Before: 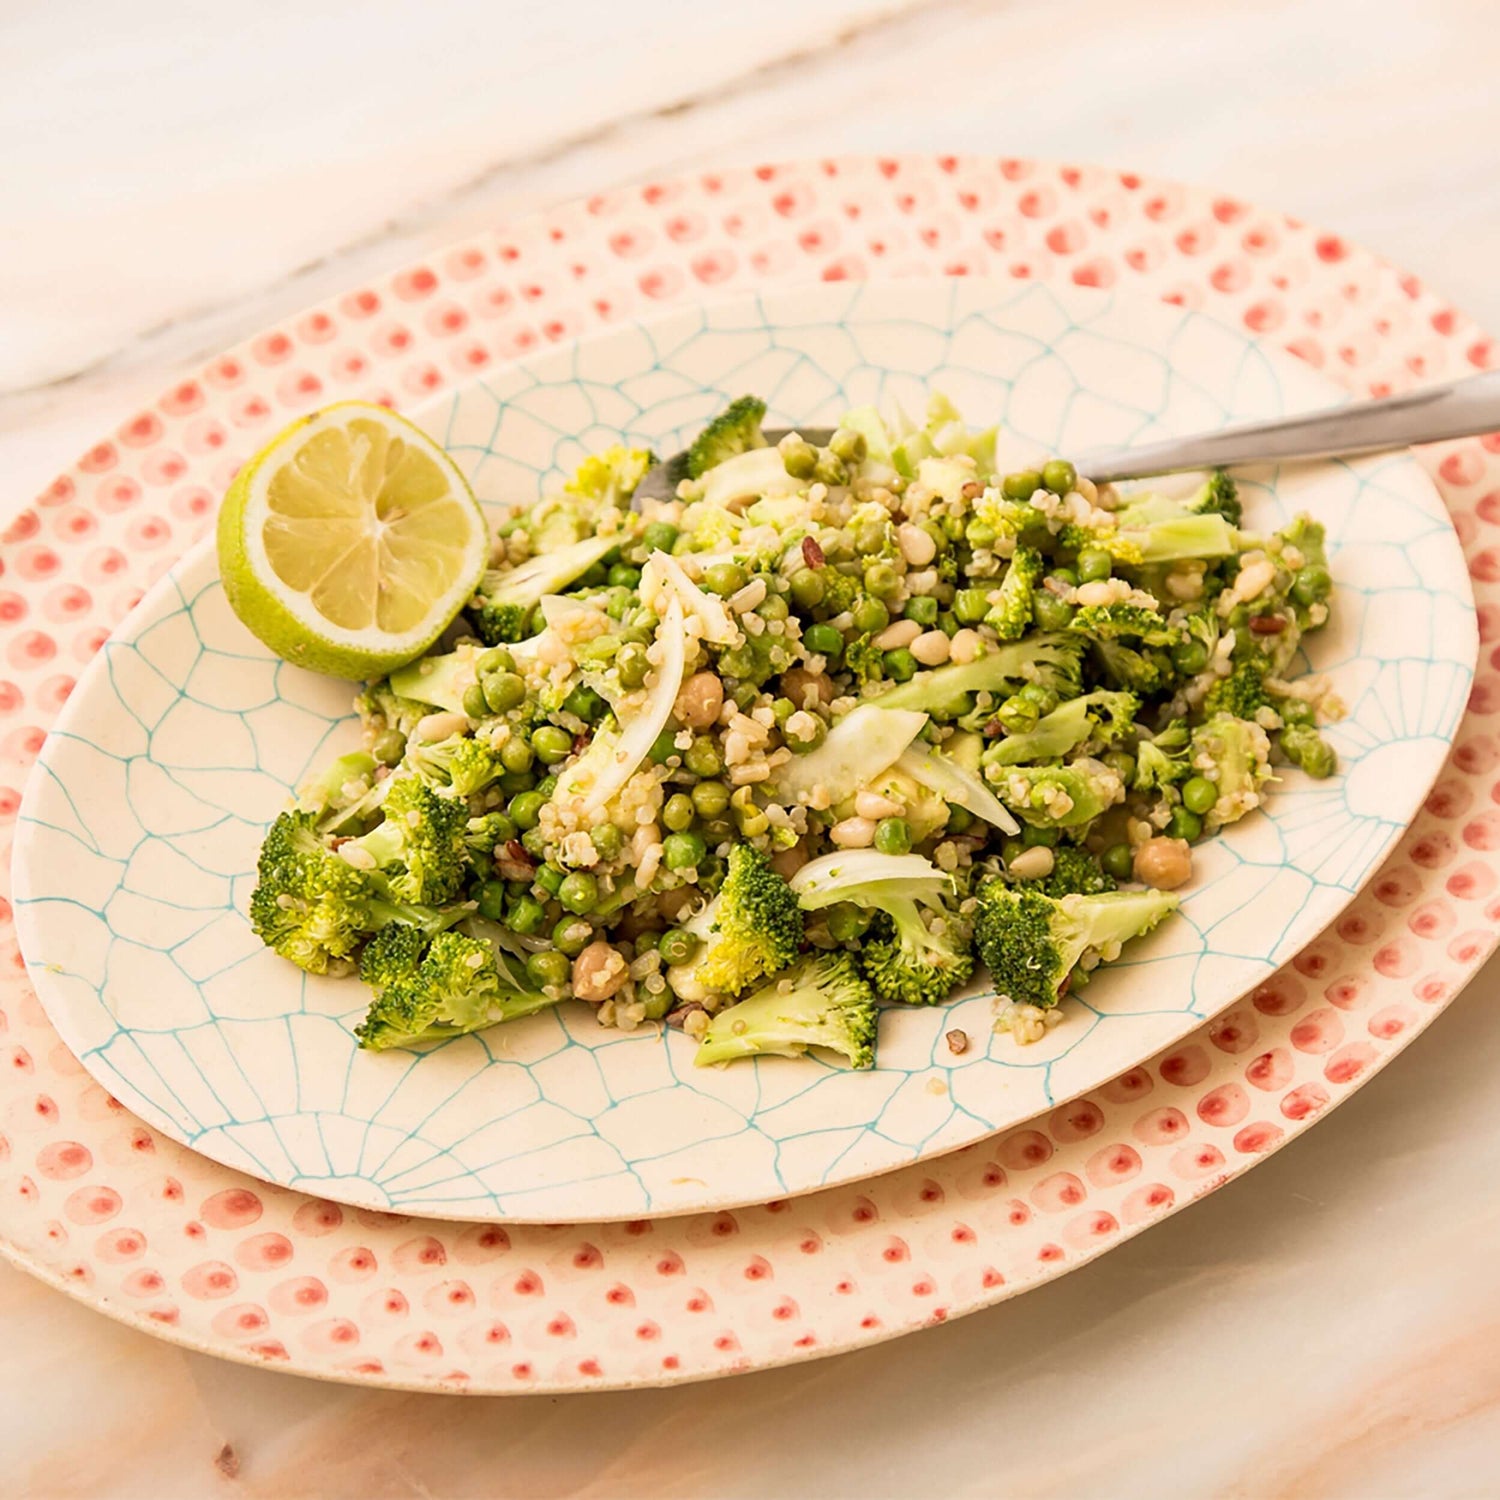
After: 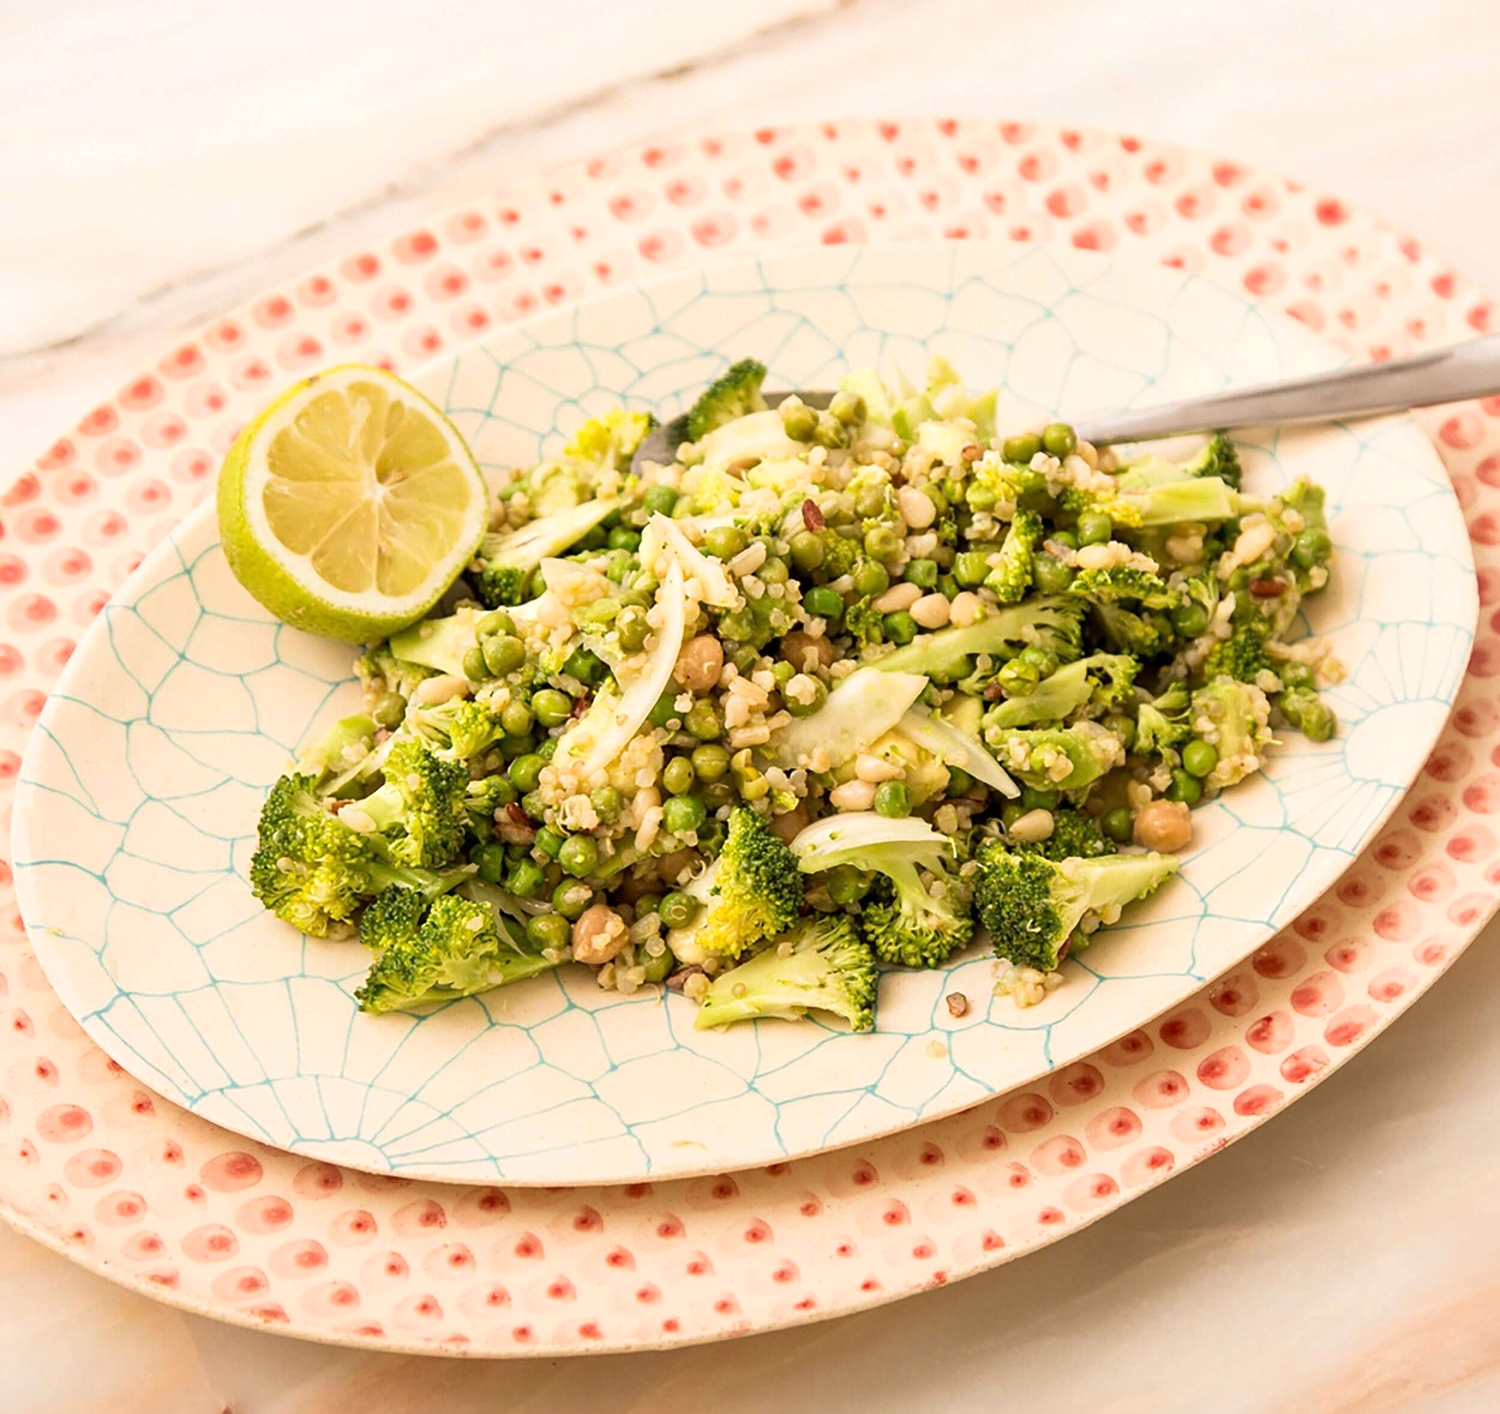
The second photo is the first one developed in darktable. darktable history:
exposure: exposure 0.127 EV, compensate highlight preservation false
crop and rotate: top 2.474%, bottom 3.239%
